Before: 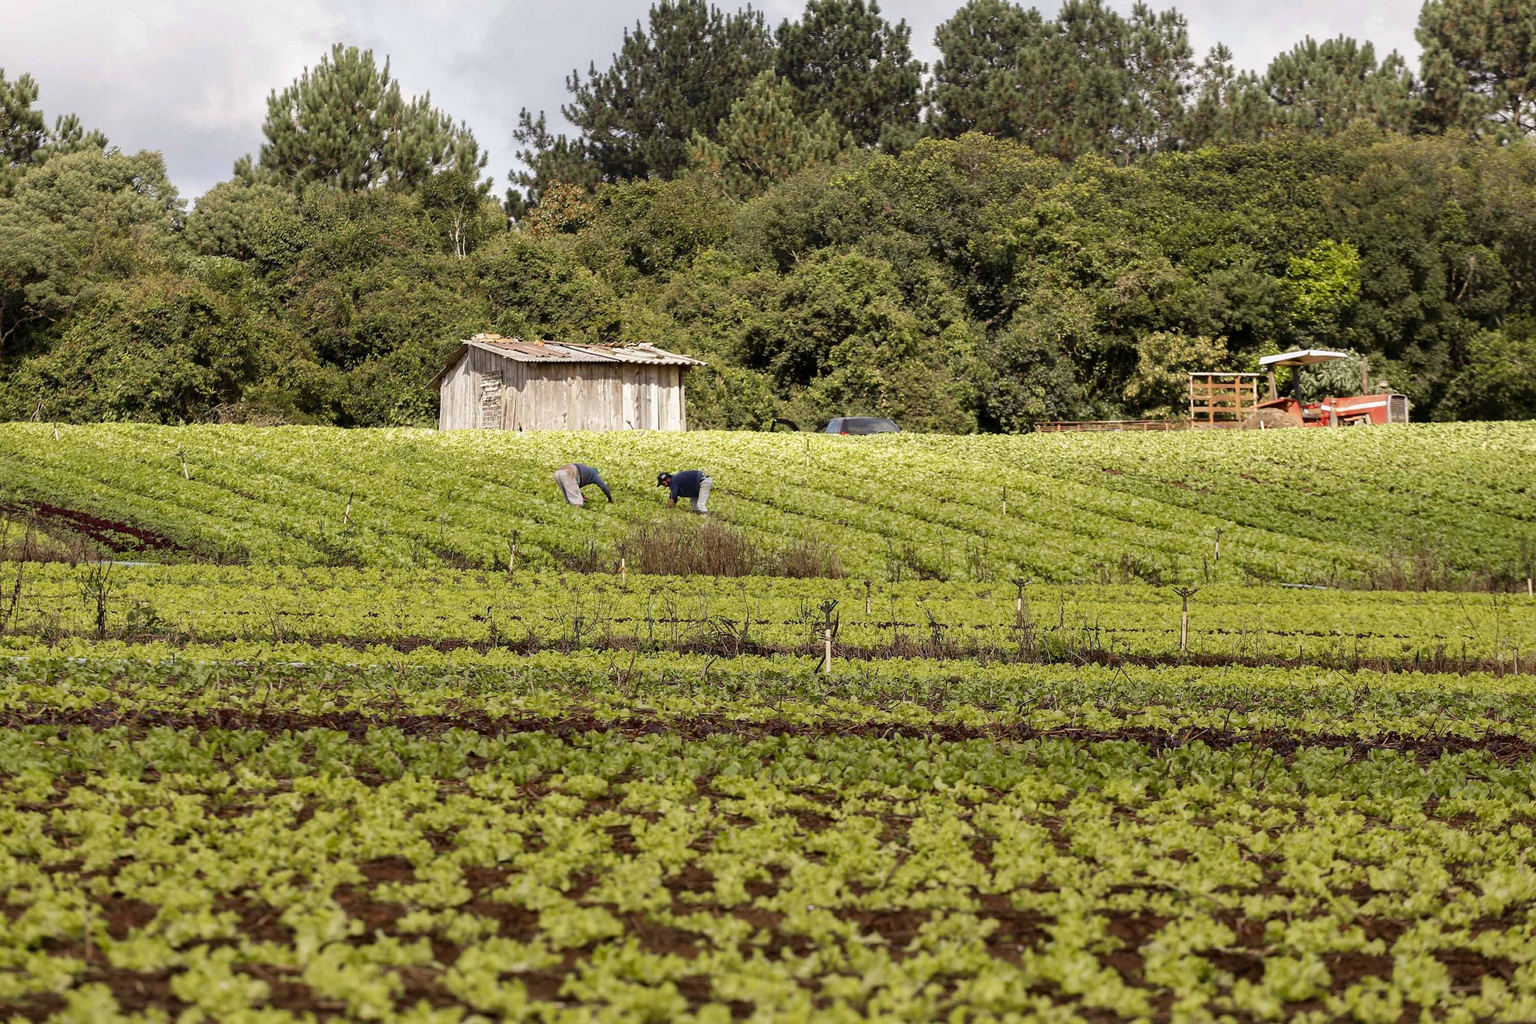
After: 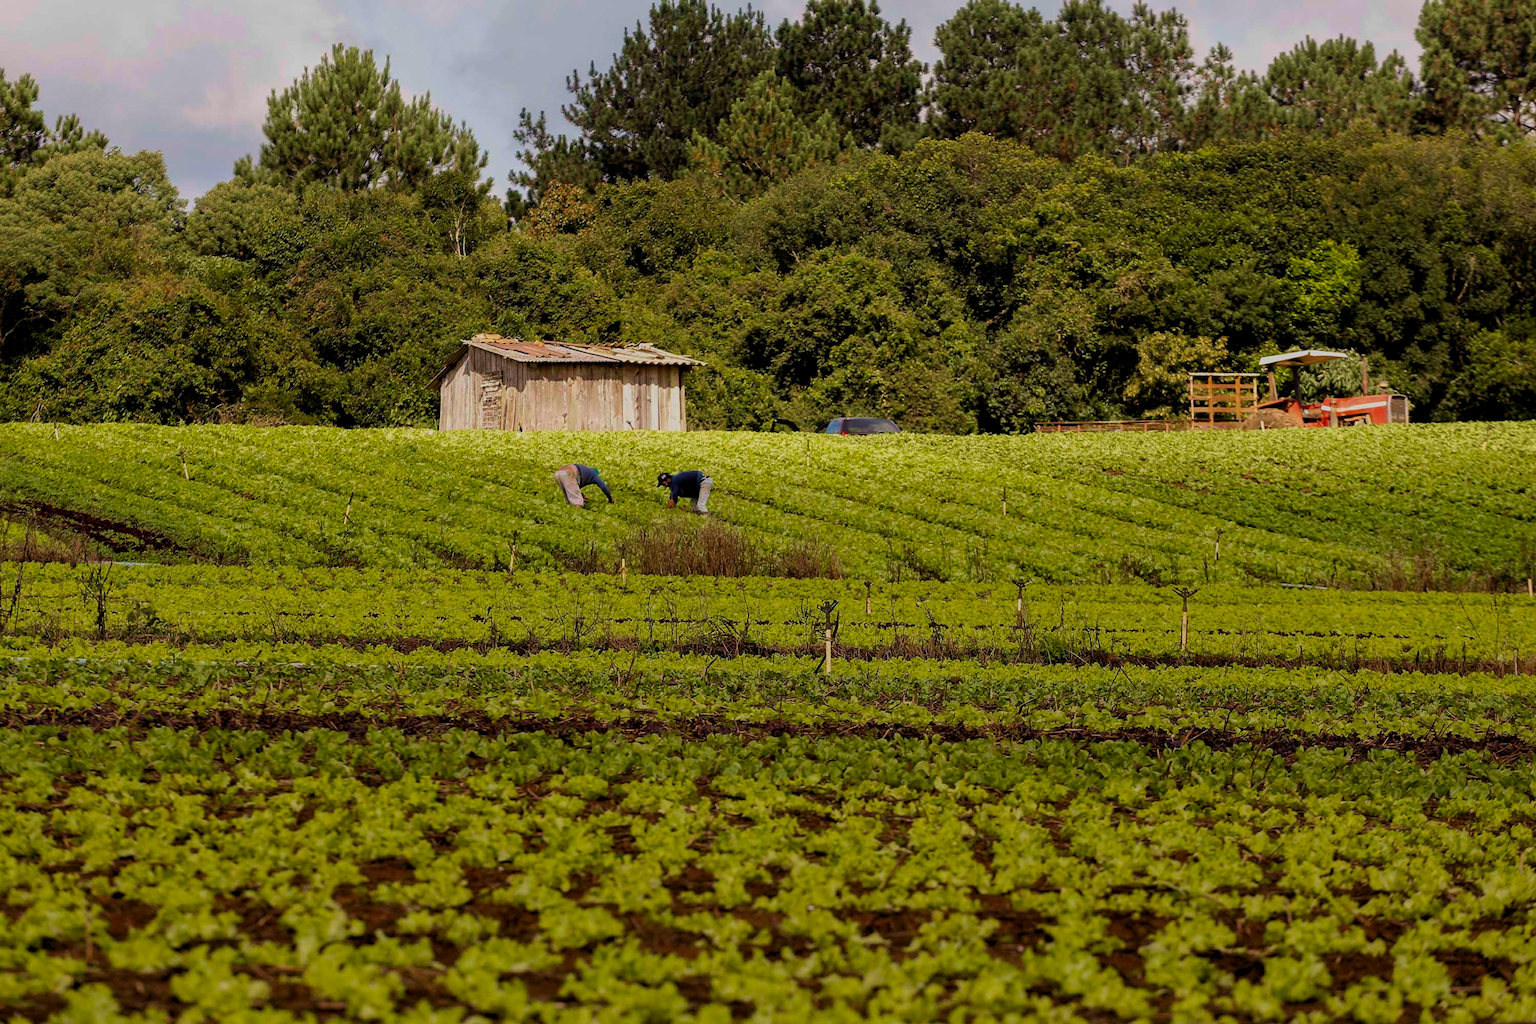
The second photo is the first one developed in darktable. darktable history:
exposure: black level correction 0, exposure -0.766 EV, compensate highlight preservation false
velvia: strength 45%
color balance rgb: perceptual saturation grading › global saturation 20%, global vibrance 20%
levels: levels [0.031, 0.5, 0.969]
